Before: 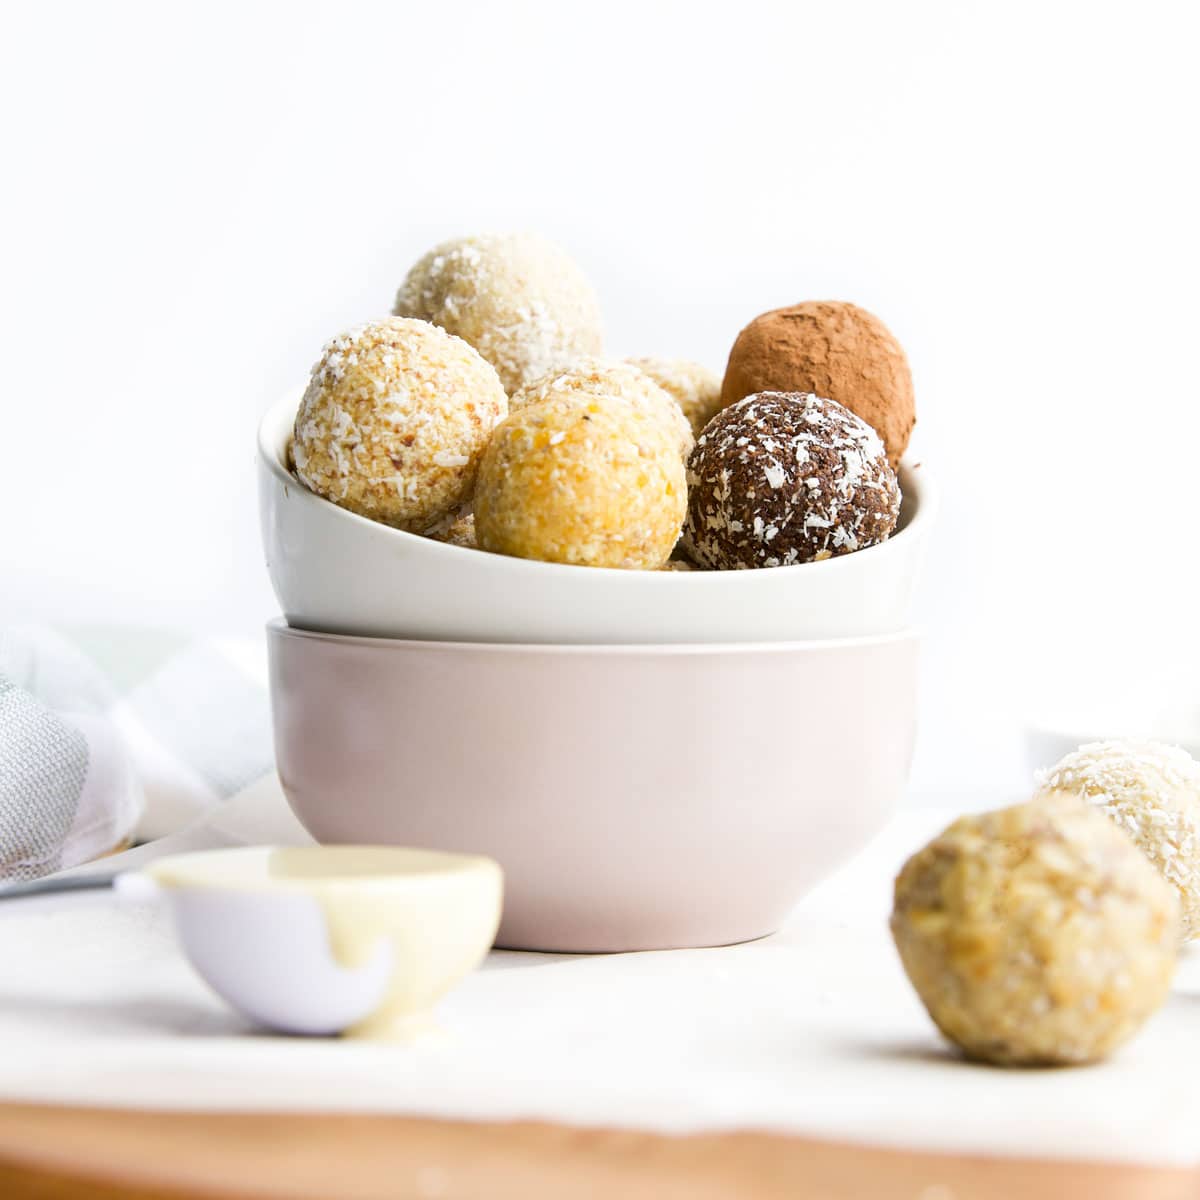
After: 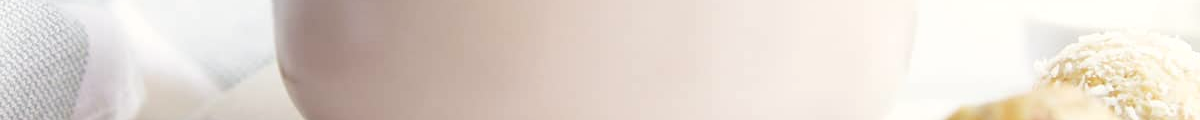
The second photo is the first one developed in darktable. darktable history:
crop and rotate: top 59.084%, bottom 30.916%
color correction: highlights b* 3
